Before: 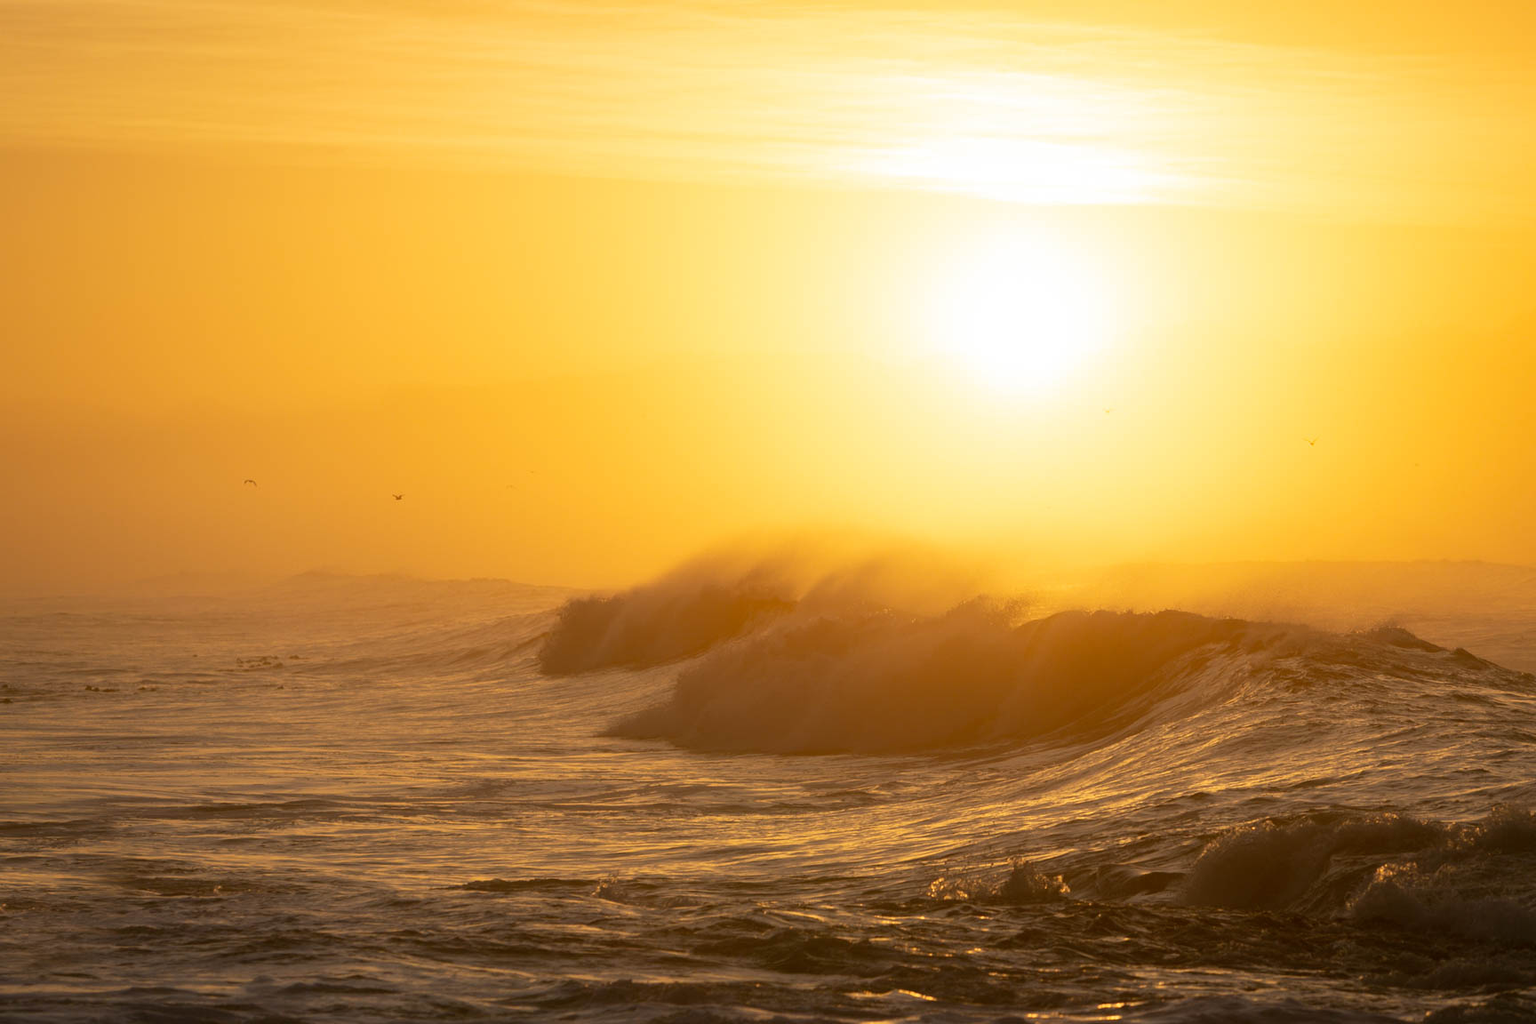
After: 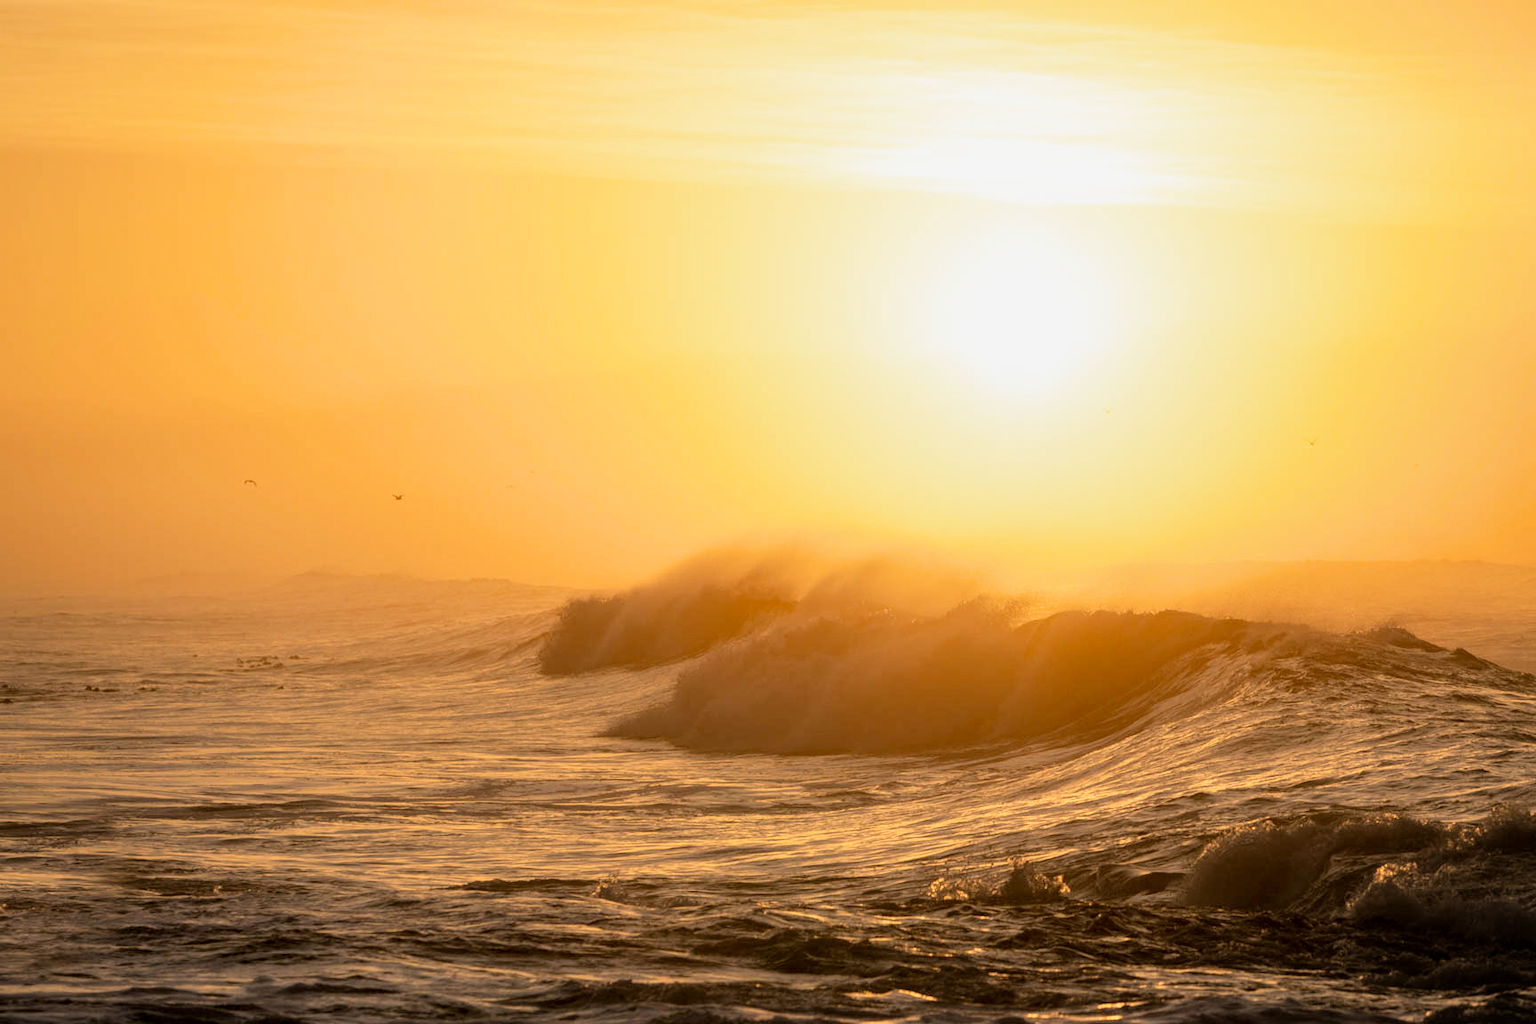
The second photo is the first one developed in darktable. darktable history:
local contrast: on, module defaults
tone equalizer: on, module defaults
exposure: exposure 0.56 EV, compensate exposure bias true, compensate highlight preservation false
filmic rgb: black relative exposure -5.04 EV, white relative exposure 3.99 EV, hardness 2.9, contrast 1.198
